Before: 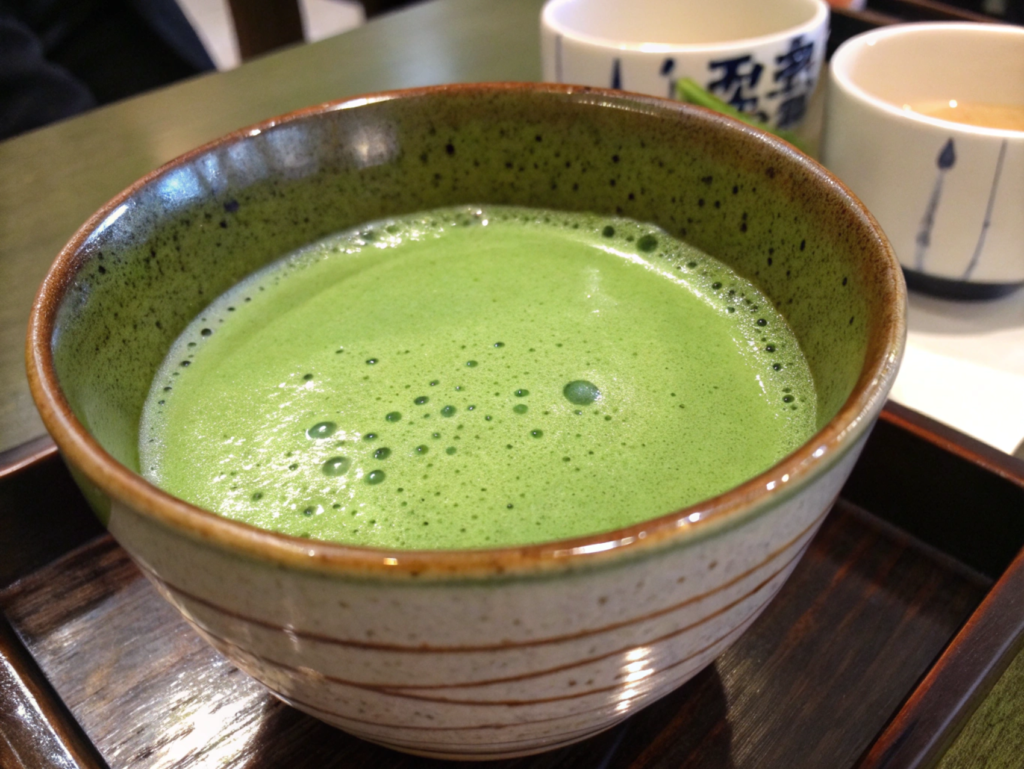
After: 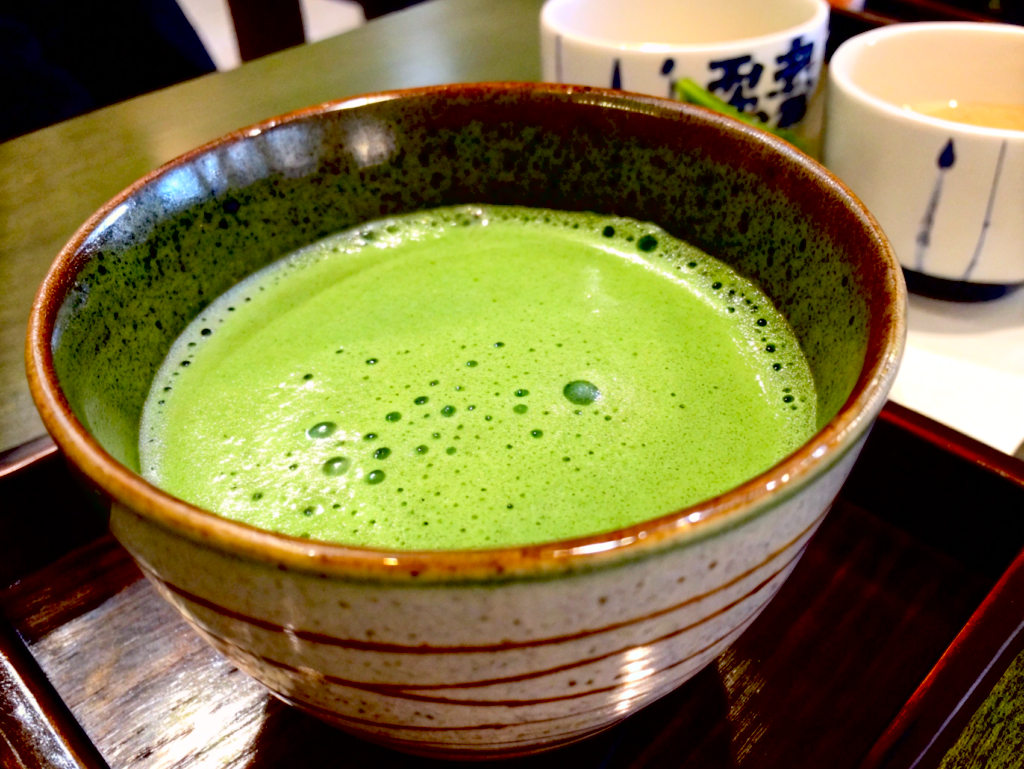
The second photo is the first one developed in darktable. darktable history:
contrast brightness saturation: contrast 0.2, brightness 0.161, saturation 0.226
shadows and highlights: shadows 29.37, highlights -29.44, highlights color adjustment 89.15%, low approximation 0.01, soften with gaussian
exposure: black level correction 0.046, exposure 0.013 EV, compensate highlight preservation false
